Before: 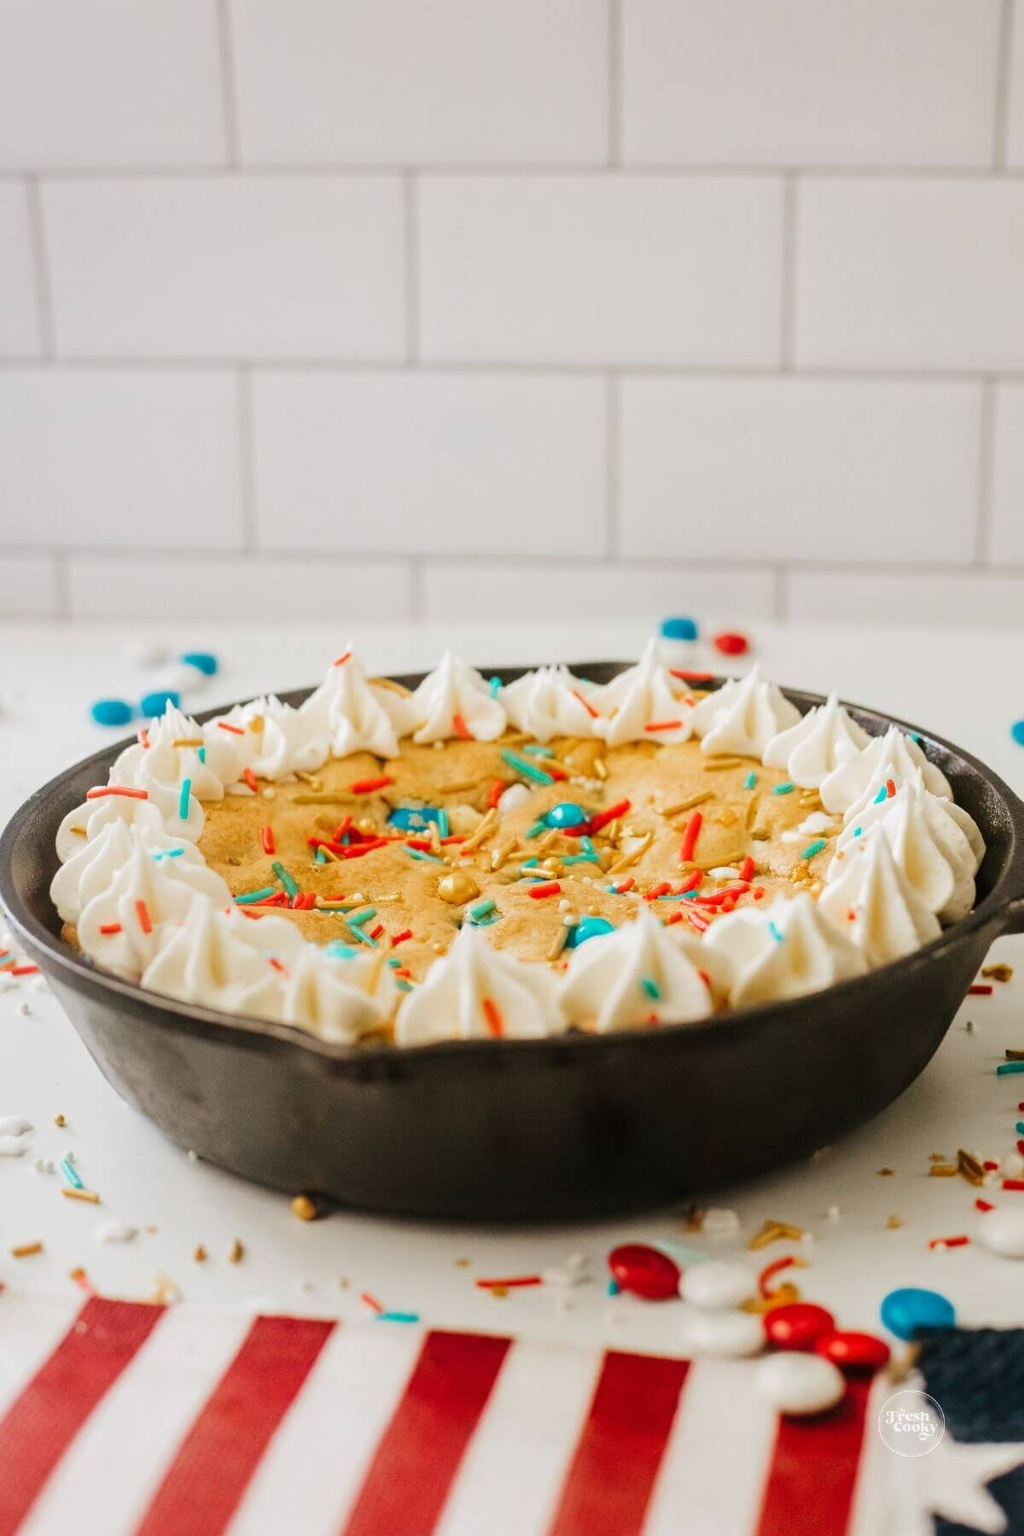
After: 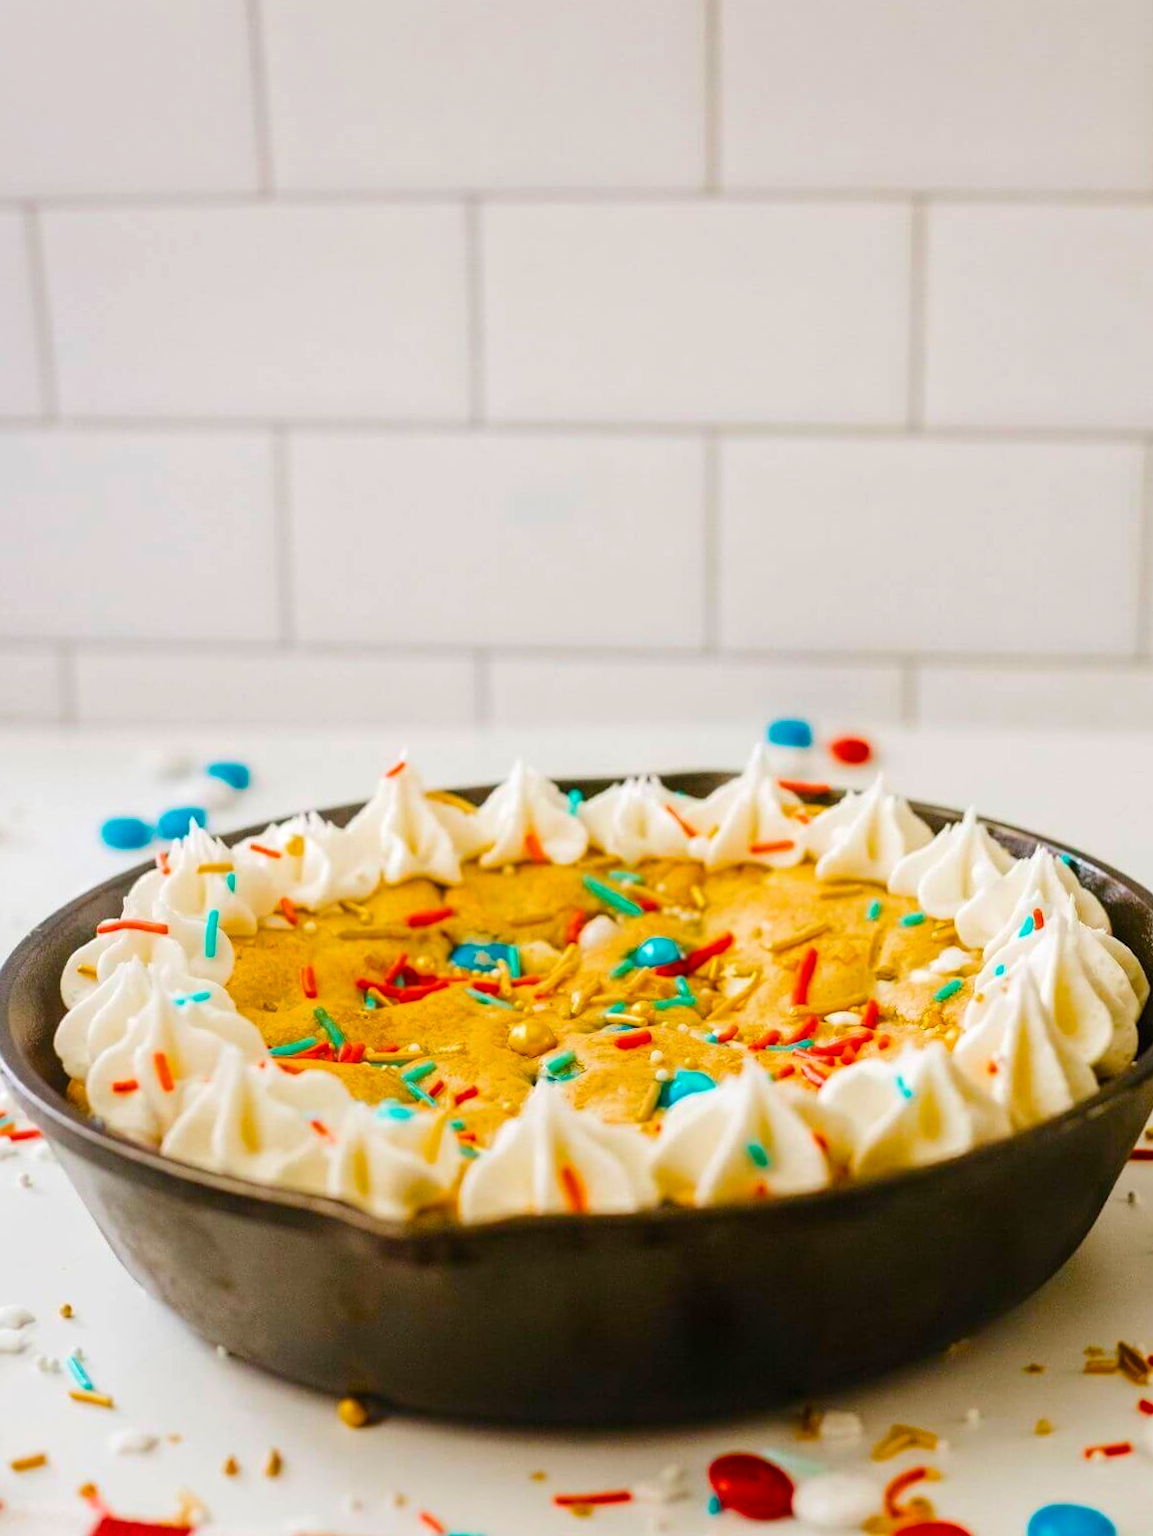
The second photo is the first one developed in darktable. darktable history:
color balance rgb: shadows fall-off 101.108%, perceptual saturation grading › global saturation 36.072%, perceptual saturation grading › shadows 35.679%, perceptual brilliance grading › global brilliance 3.033%, mask middle-gray fulcrum 21.803%, global vibrance 20%
crop and rotate: angle 0.166°, left 0.261%, right 3.122%, bottom 14.215%
